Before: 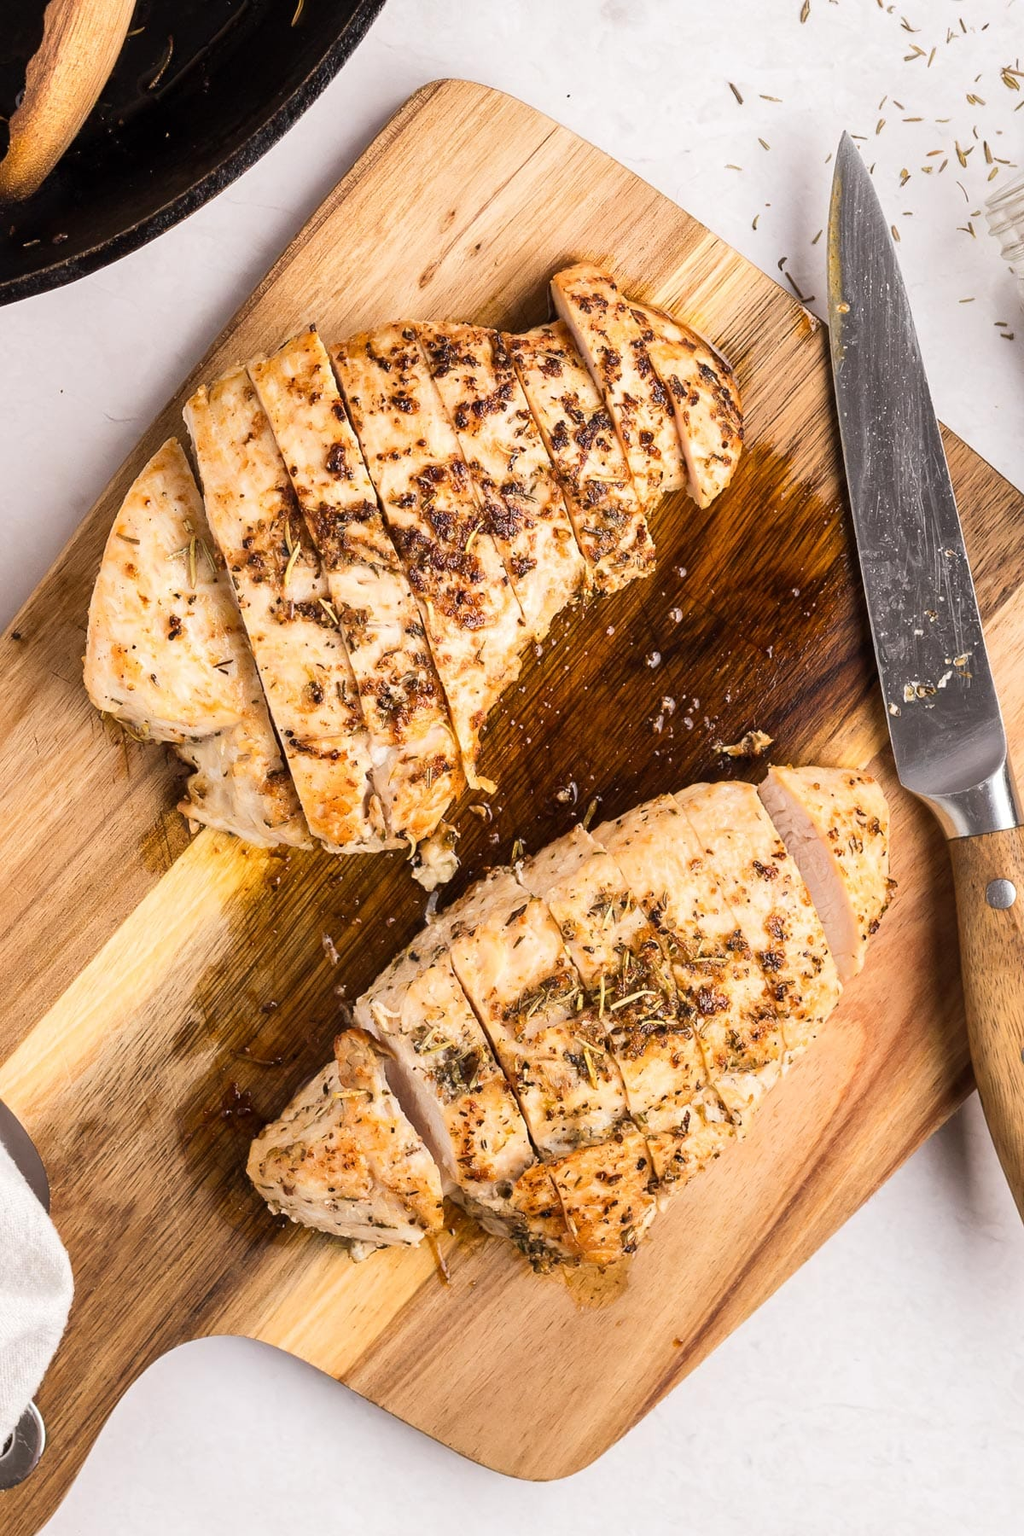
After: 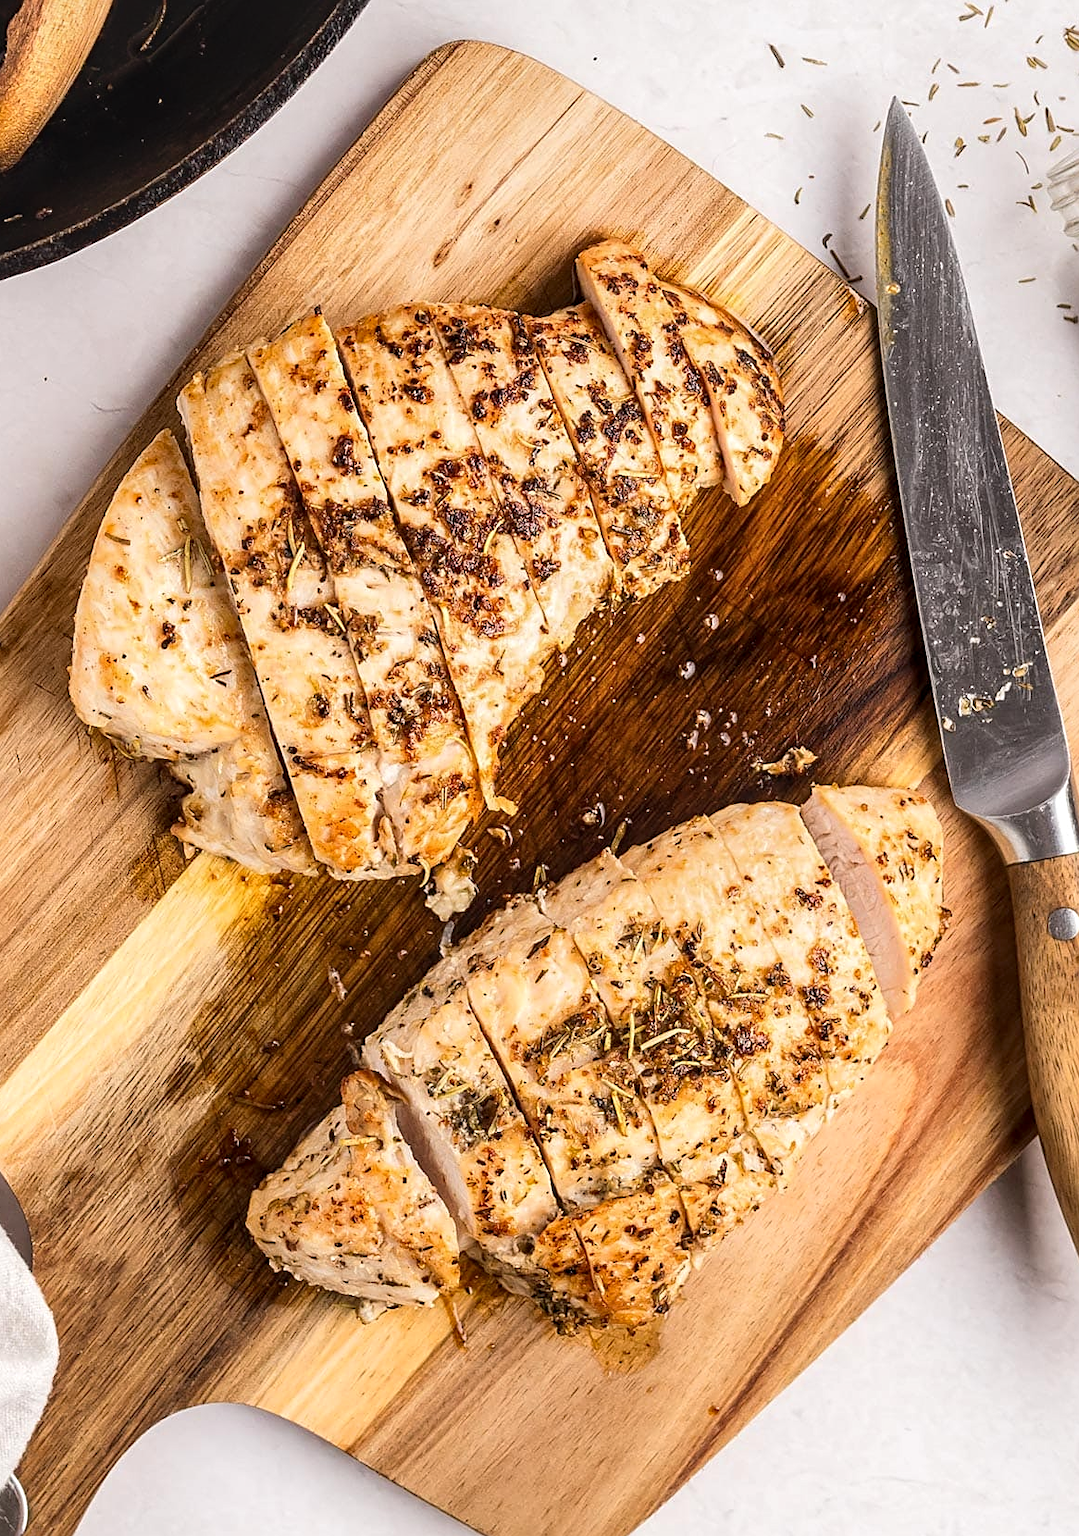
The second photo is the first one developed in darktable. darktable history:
crop: left 1.922%, top 2.755%, right 0.762%, bottom 4.986%
sharpen: on, module defaults
contrast brightness saturation: contrast 0.076, saturation 0.021
local contrast: on, module defaults
